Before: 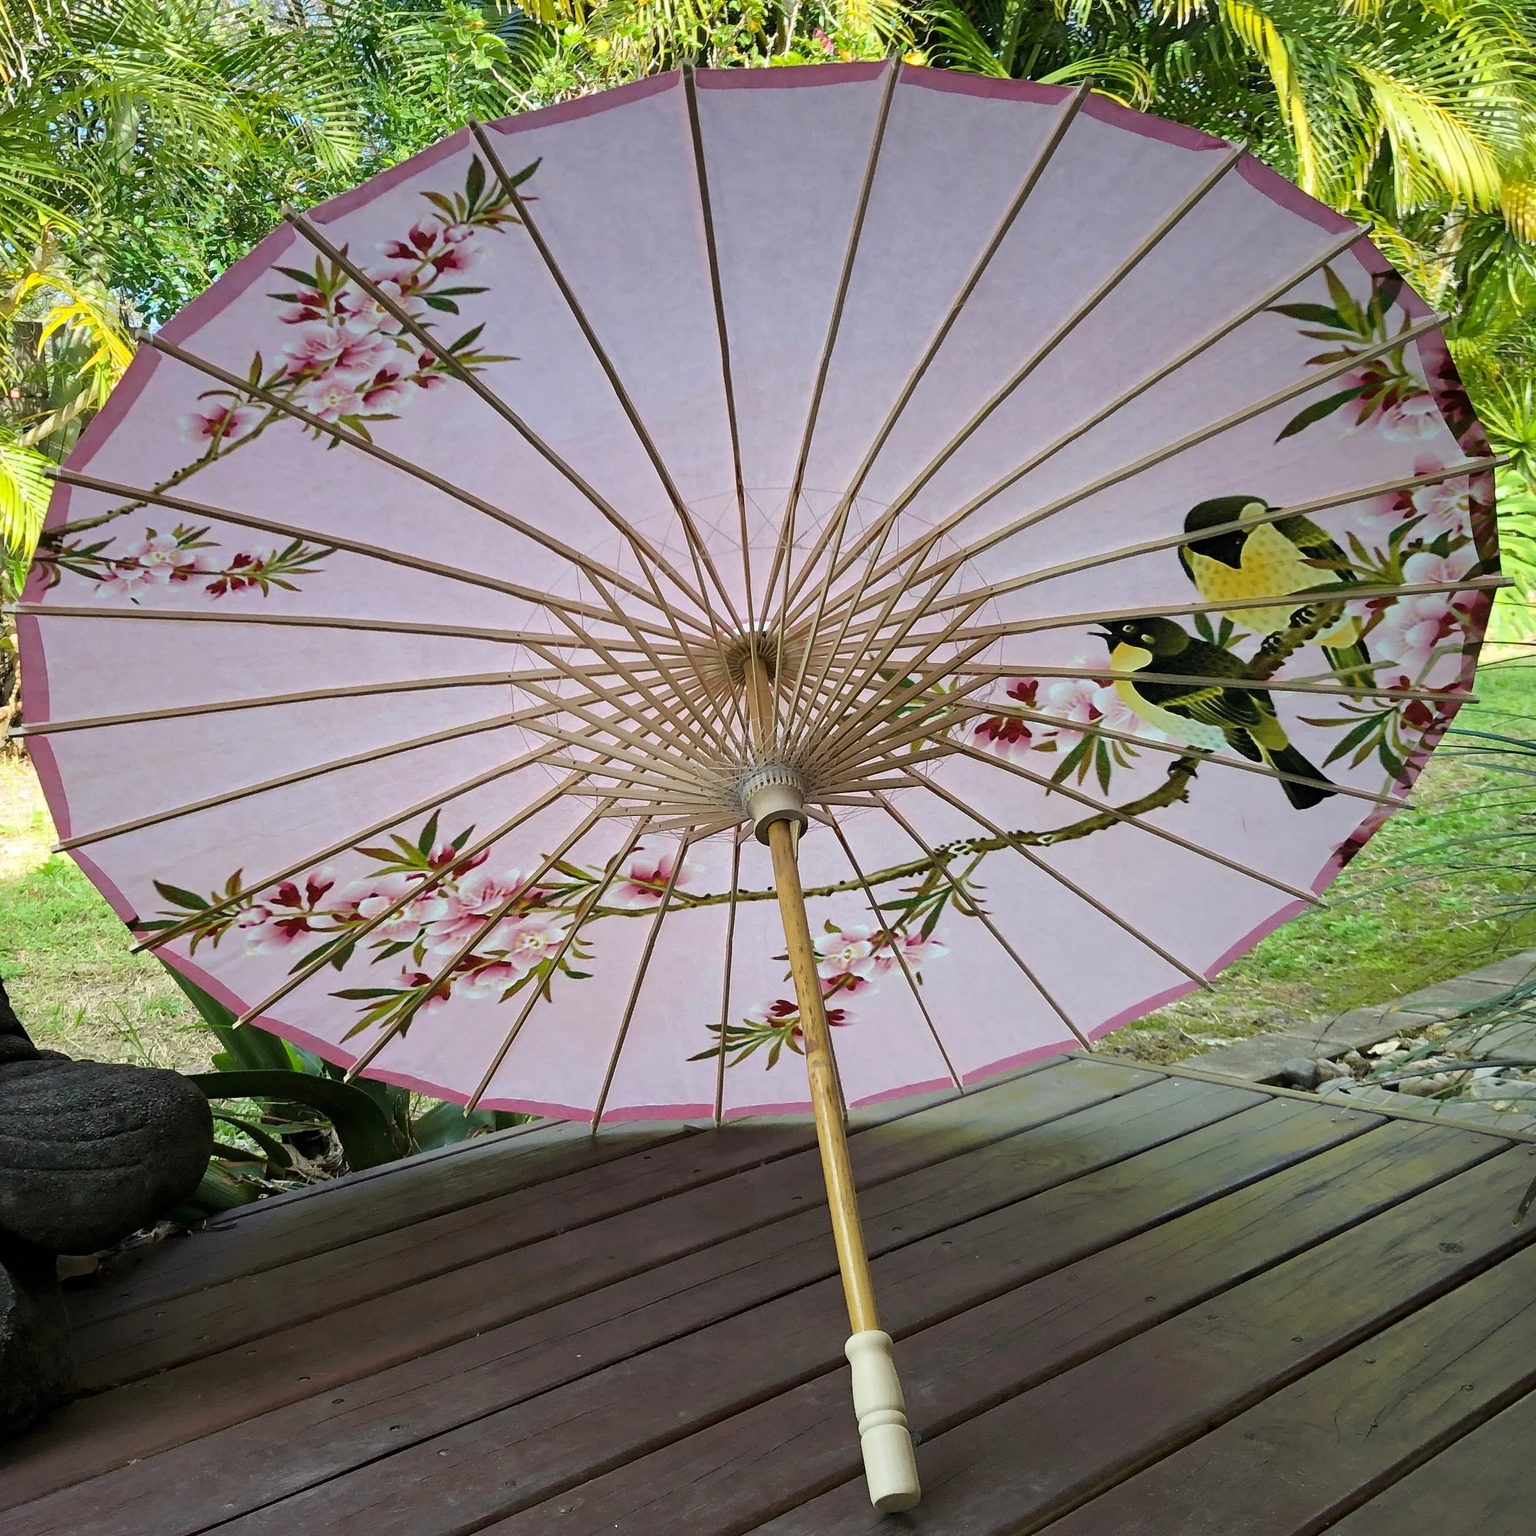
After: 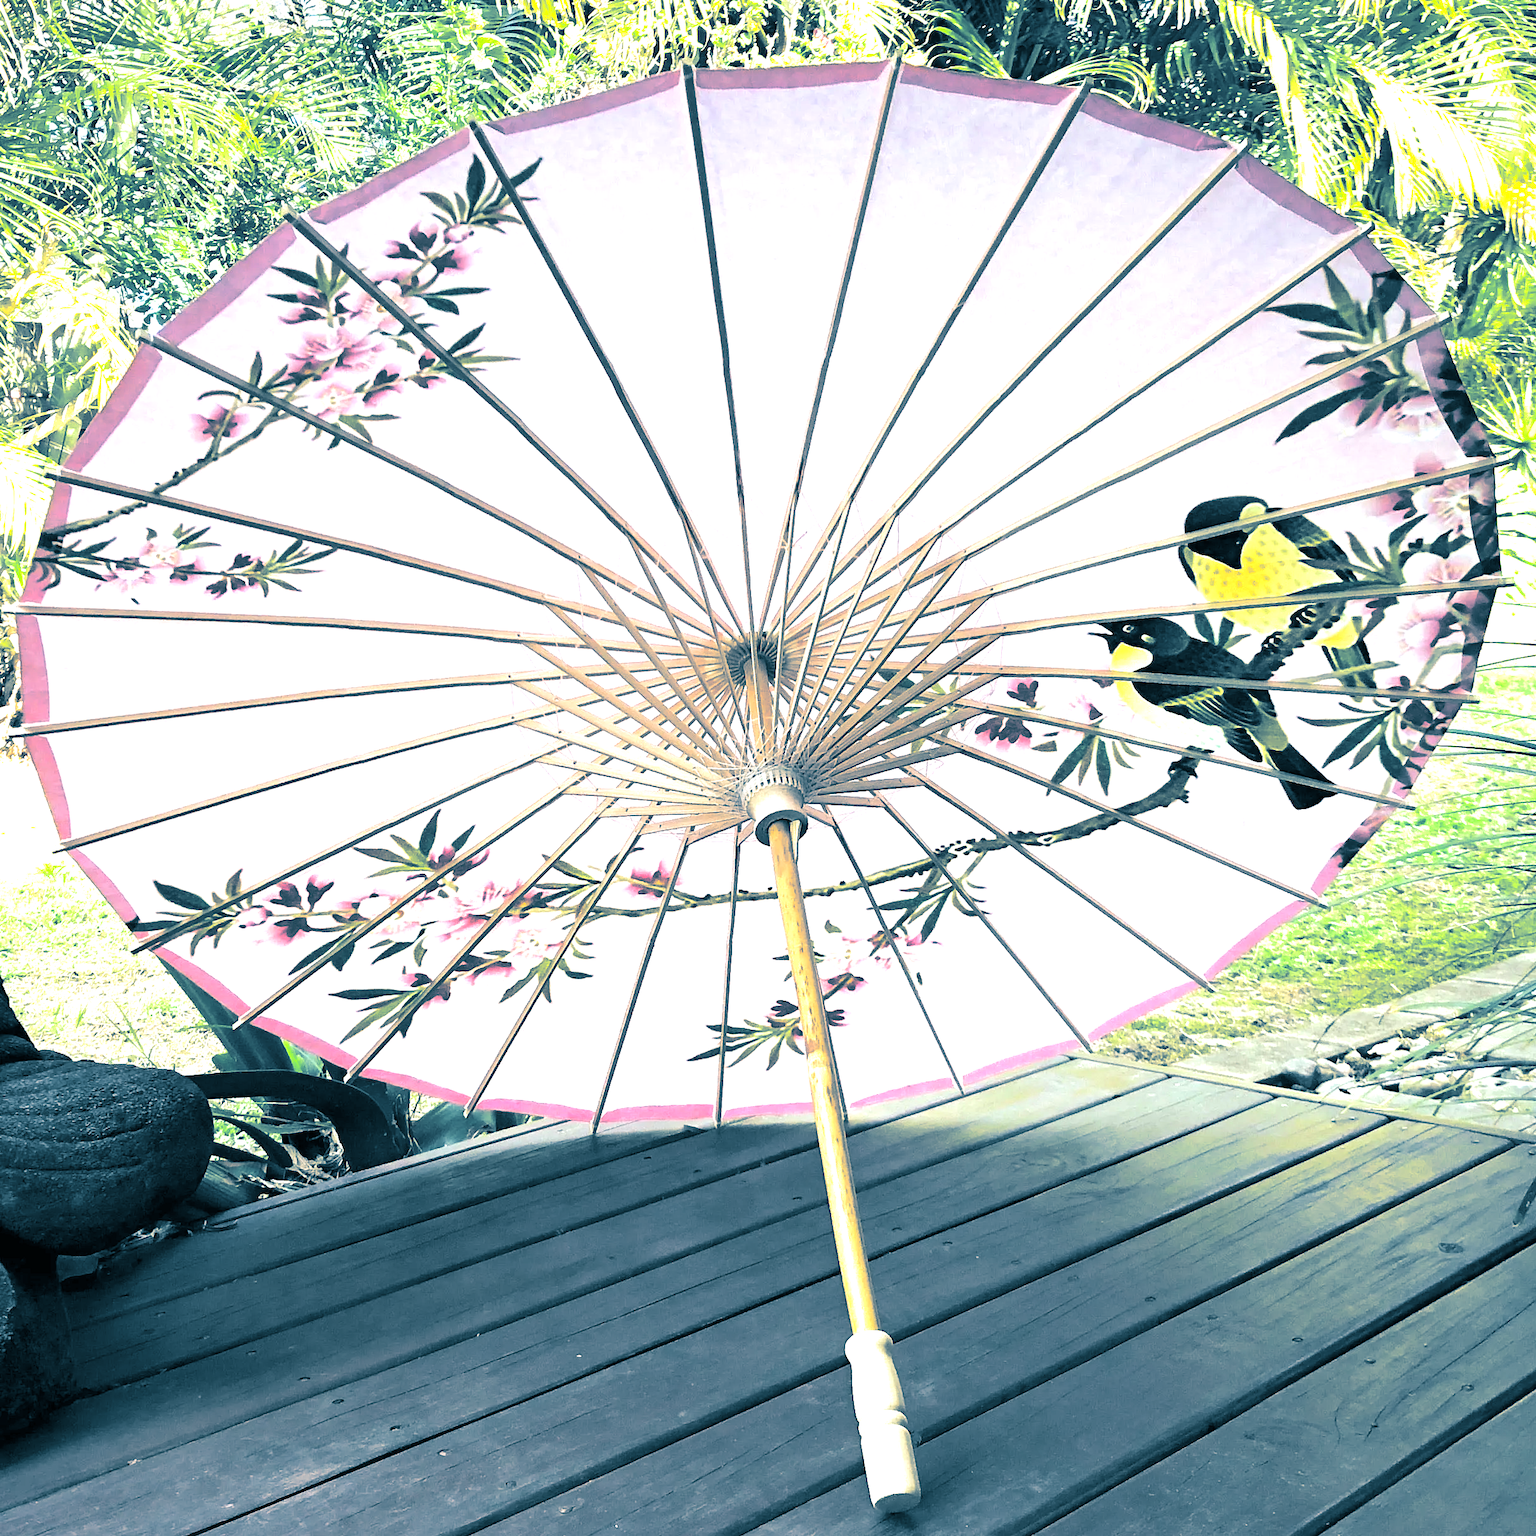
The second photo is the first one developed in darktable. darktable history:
split-toning: shadows › hue 212.4°, balance -70
exposure: black level correction 0, exposure 1.625 EV, compensate exposure bias true, compensate highlight preservation false
